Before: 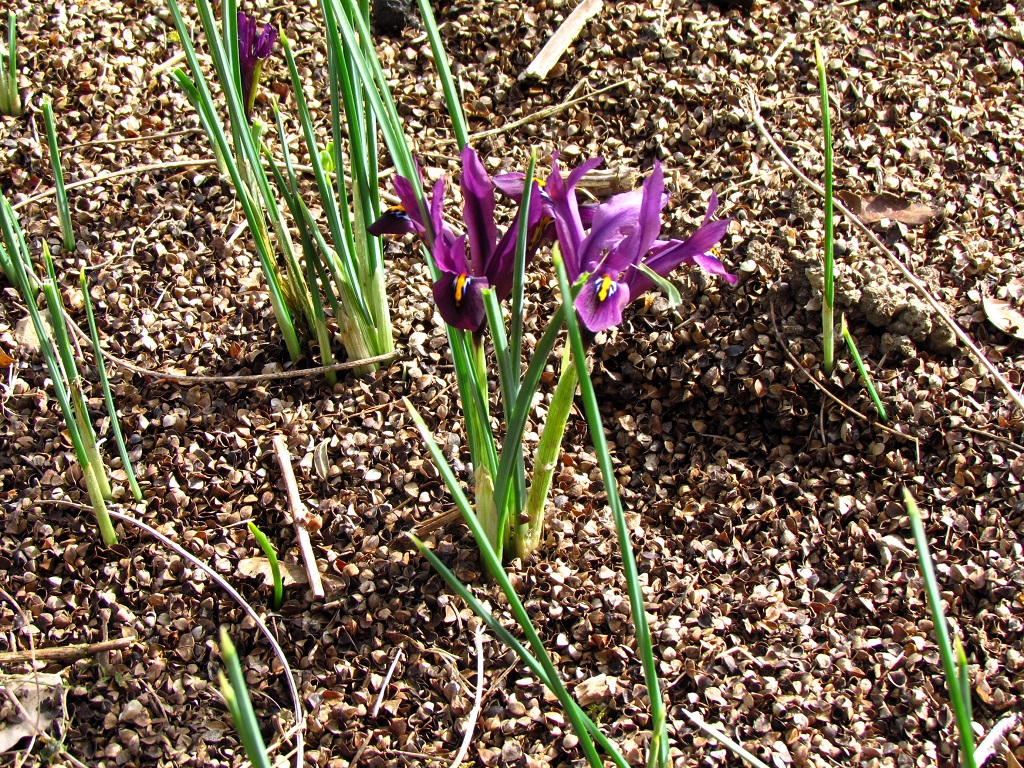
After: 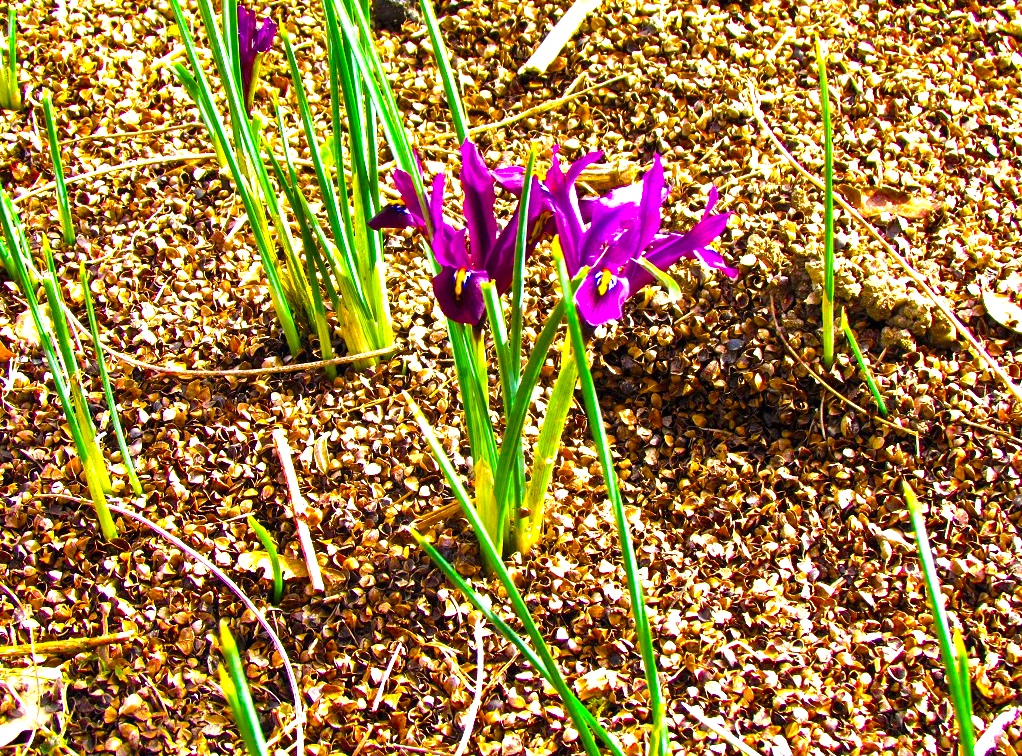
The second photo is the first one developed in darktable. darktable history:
crop: top 0.902%, right 0.021%
exposure: black level correction 0, exposure 1.682 EV, compensate exposure bias true, compensate highlight preservation false
color balance rgb: highlights gain › luminance 6.637%, highlights gain › chroma 0.906%, highlights gain › hue 47.55°, linear chroma grading › global chroma 49.606%, perceptual saturation grading › global saturation 31.059%, saturation formula JzAzBz (2021)
